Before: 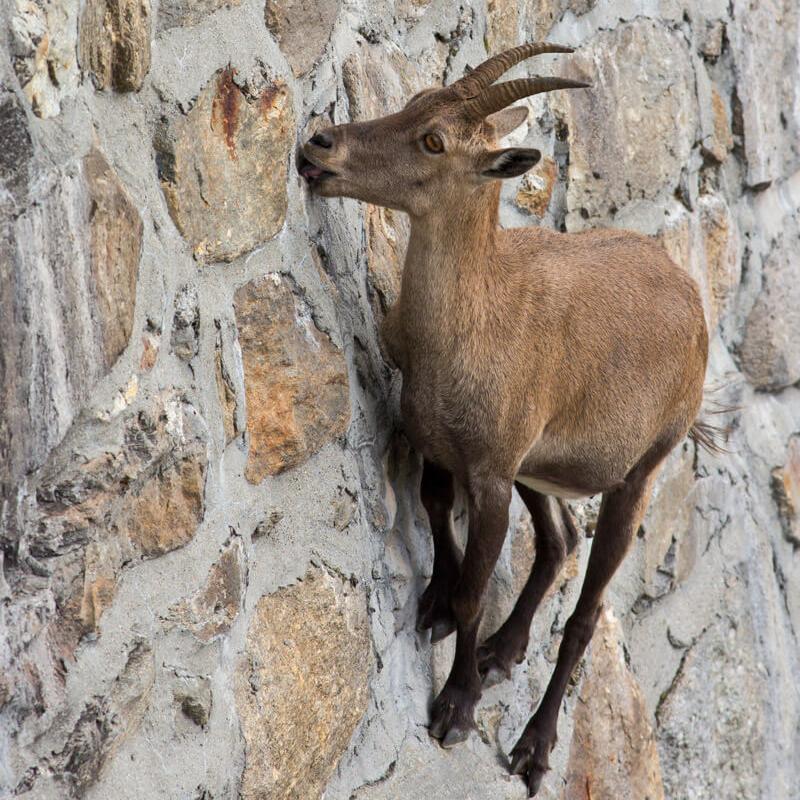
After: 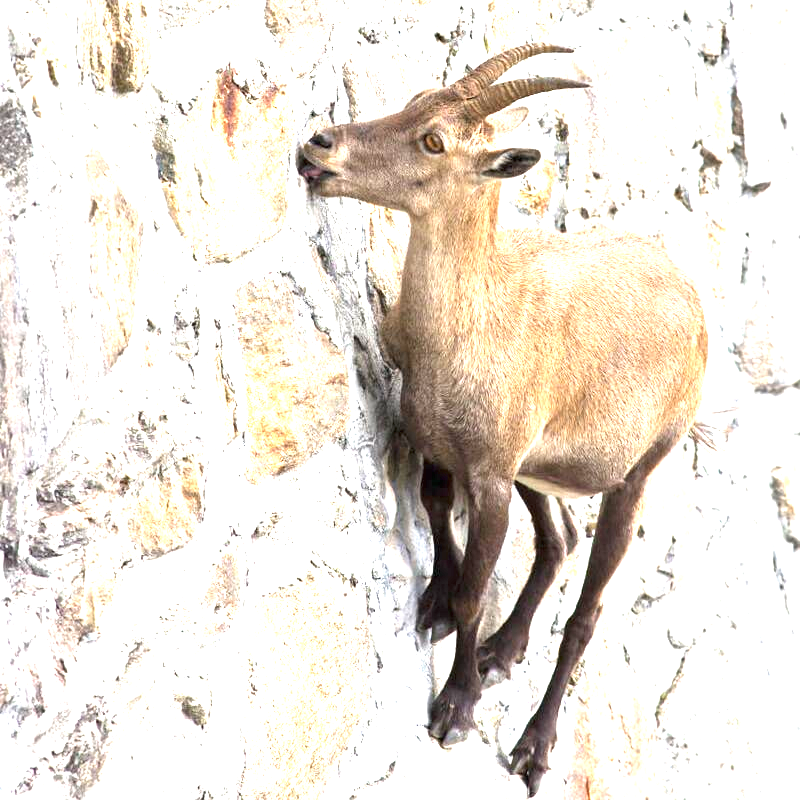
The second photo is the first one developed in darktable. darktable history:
exposure: black level correction 0, exposure 2.1 EV, compensate exposure bias true, compensate highlight preservation false
